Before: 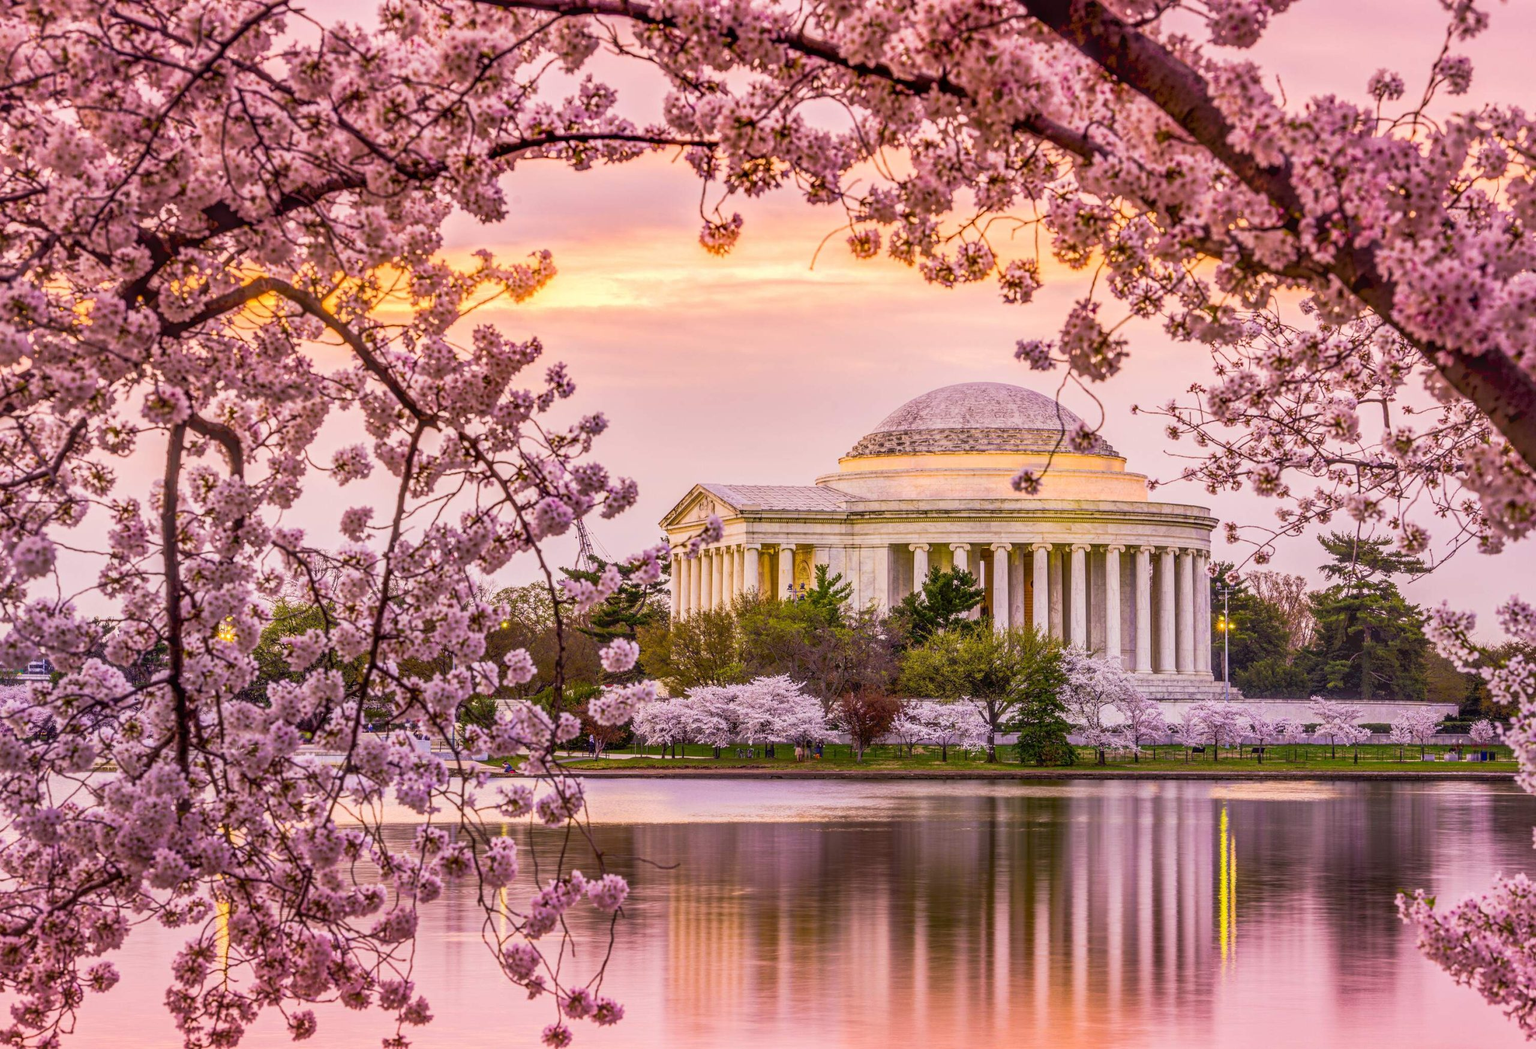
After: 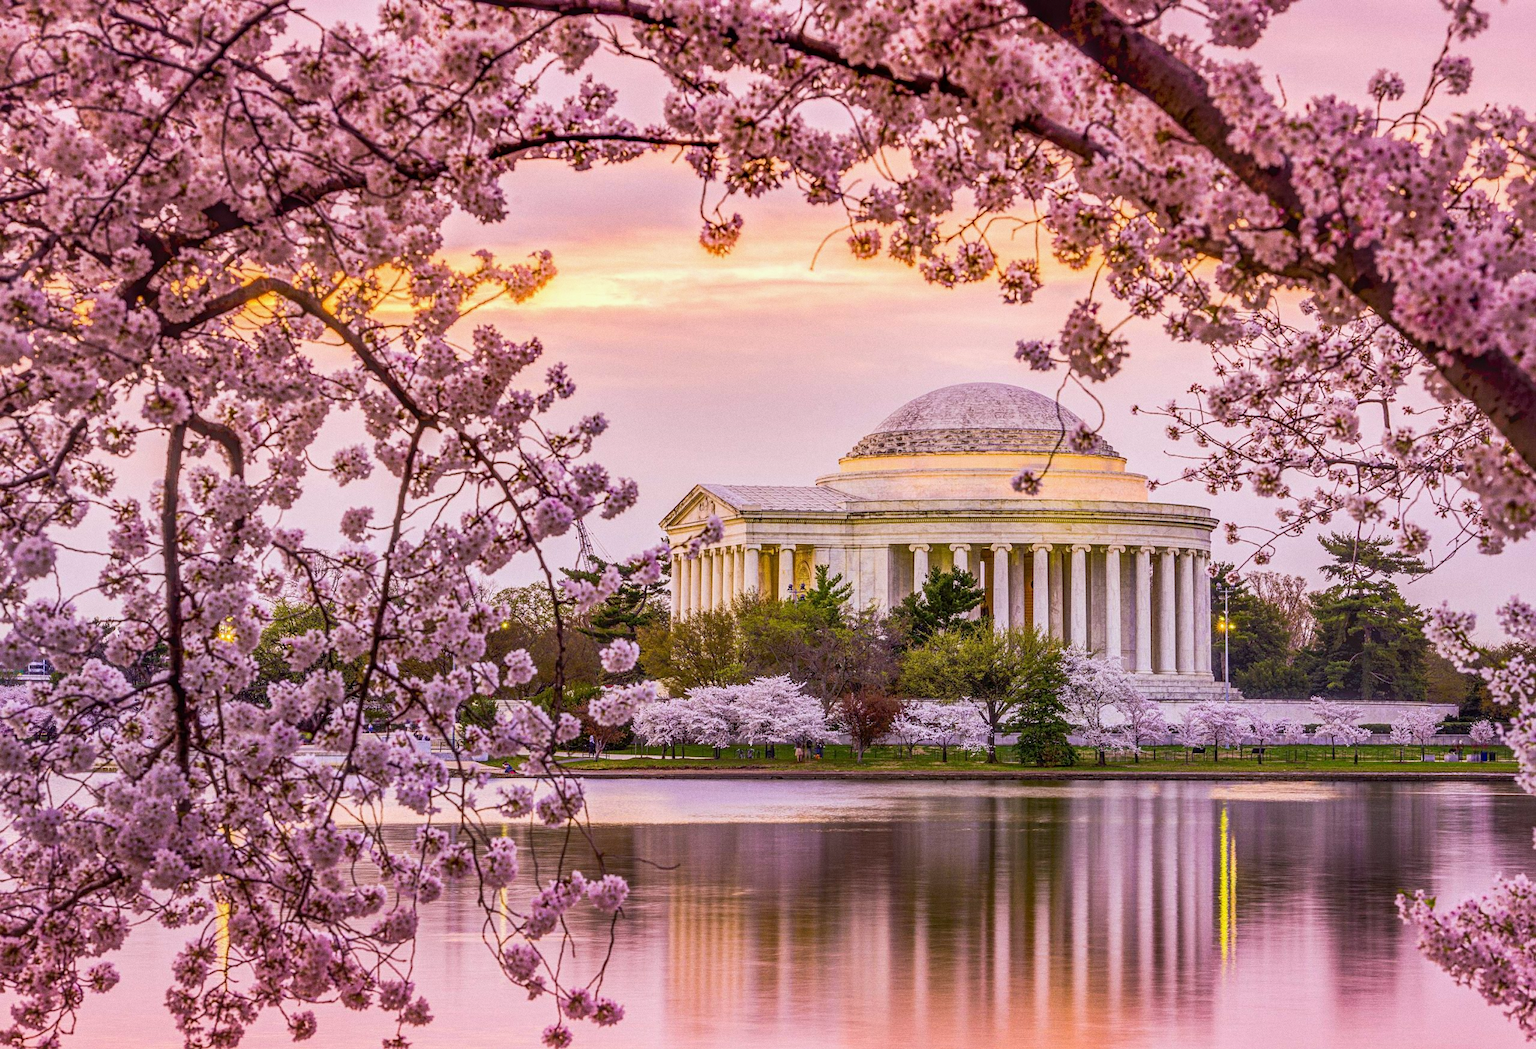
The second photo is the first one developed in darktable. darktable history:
white balance: red 0.974, blue 1.044
grain: coarseness 0.09 ISO
sharpen: amount 0.2
